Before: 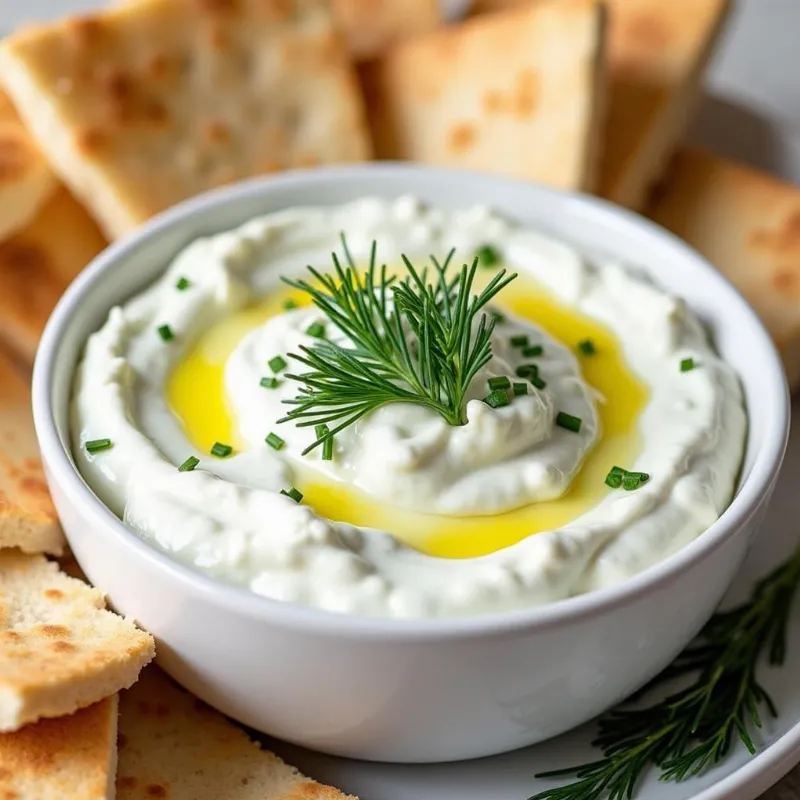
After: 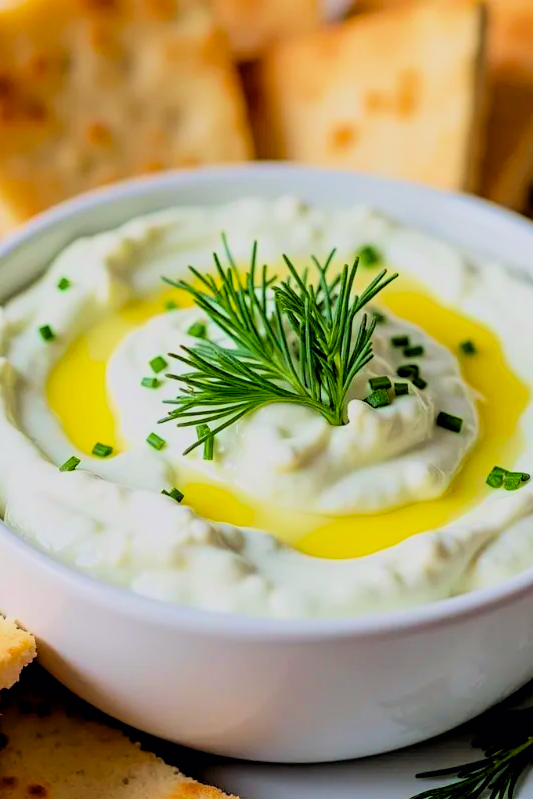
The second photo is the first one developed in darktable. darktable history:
crop and rotate: left 15.055%, right 18.278%
rgb levels: levels [[0.01, 0.419, 0.839], [0, 0.5, 1], [0, 0.5, 1]]
filmic rgb: black relative exposure -7.15 EV, white relative exposure 5.36 EV, hardness 3.02, color science v6 (2022)
color balance: lift [1, 1.001, 0.999, 1.001], gamma [1, 1.004, 1.007, 0.993], gain [1, 0.991, 0.987, 1.013], contrast 10%, output saturation 120%
velvia: strength 27%
